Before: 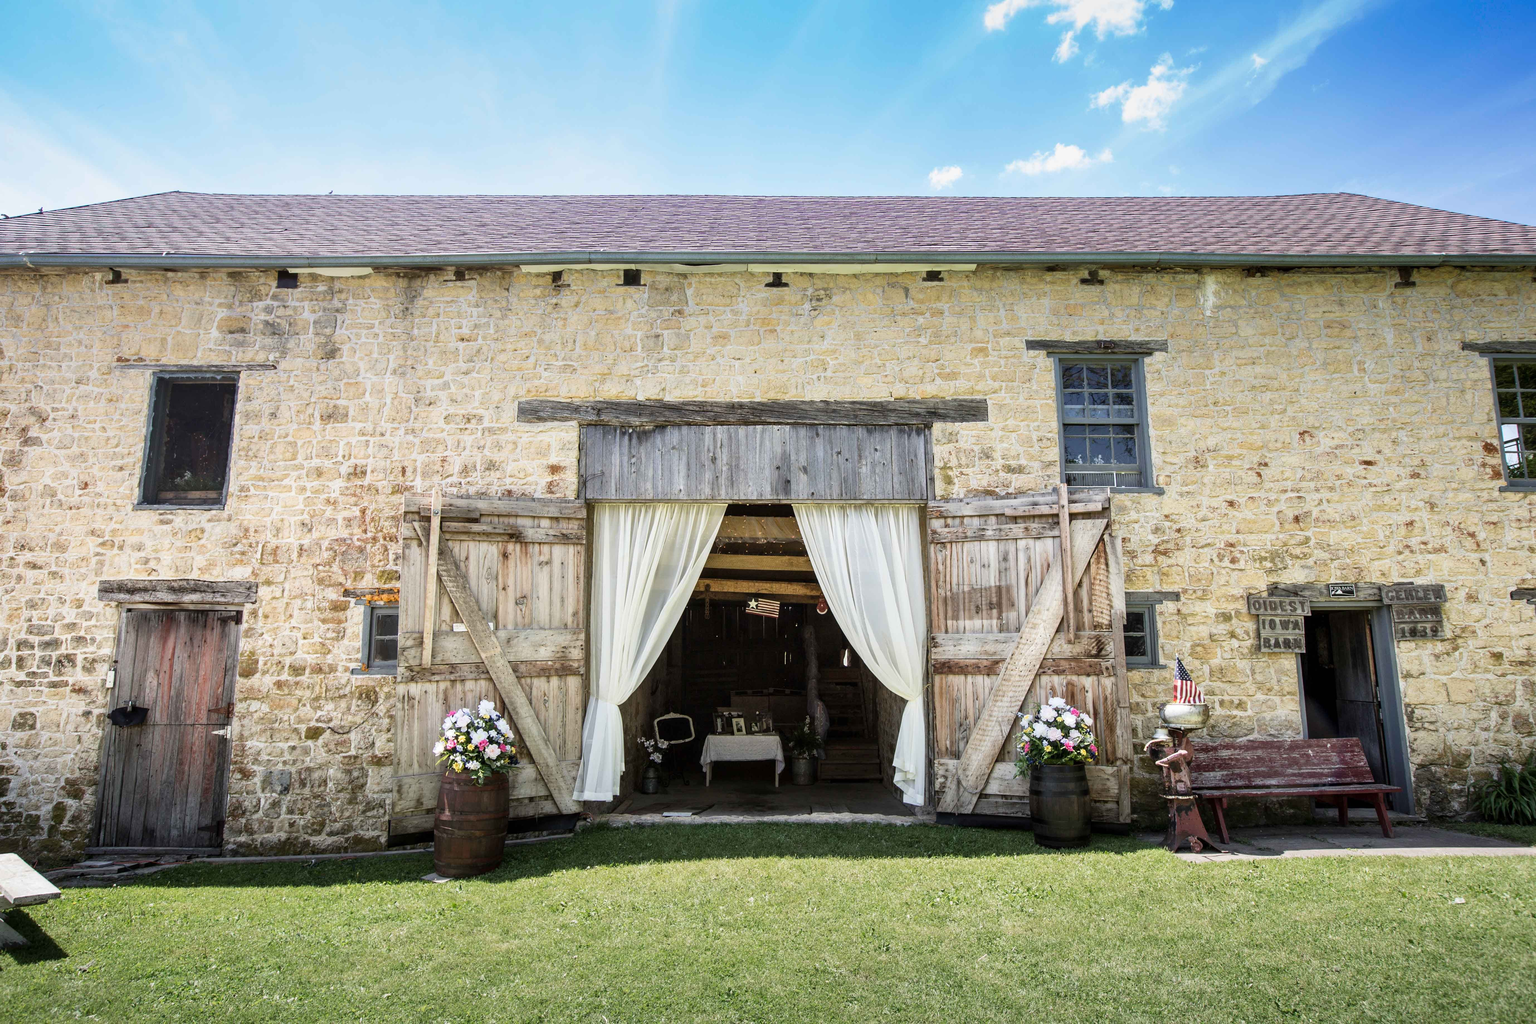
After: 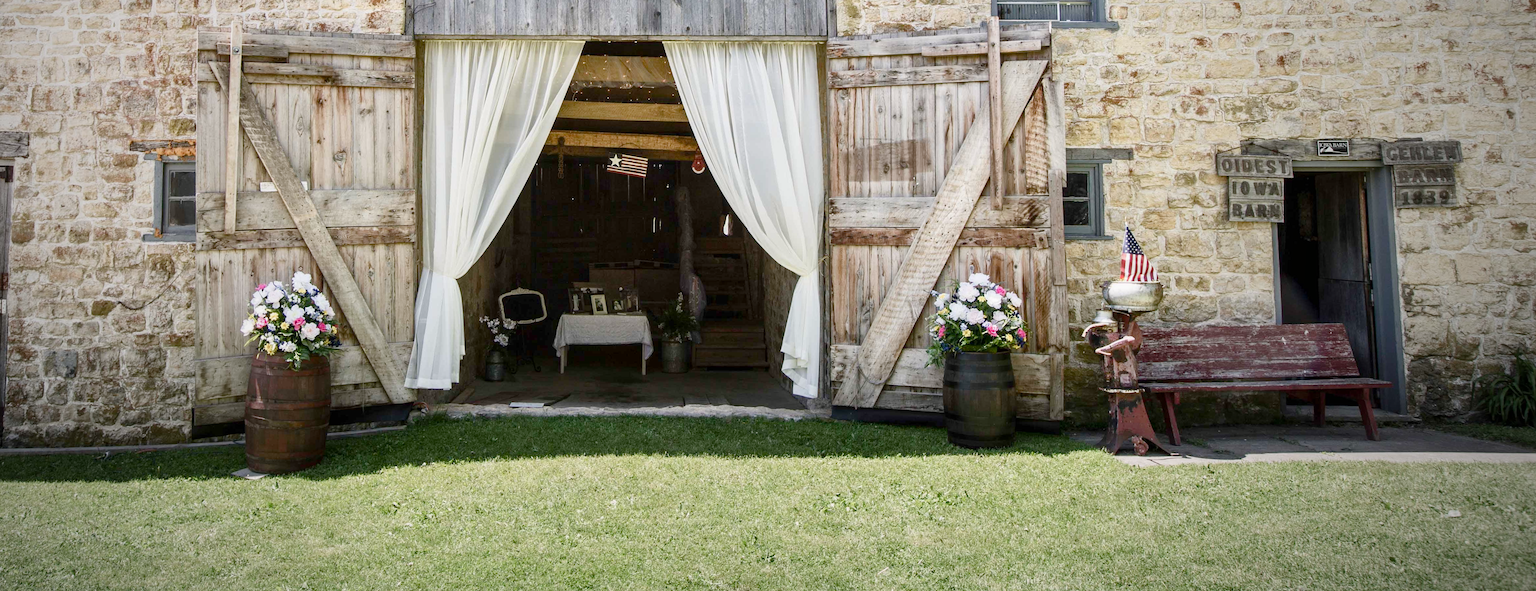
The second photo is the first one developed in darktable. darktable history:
contrast brightness saturation: contrast 0.07
exposure: exposure 0.207 EV, compensate highlight preservation false
color balance rgb: shadows lift › chroma 1%, shadows lift › hue 113°, highlights gain › chroma 0.2%, highlights gain › hue 333°, perceptual saturation grading › global saturation 20%, perceptual saturation grading › highlights -50%, perceptual saturation grading › shadows 25%, contrast -10%
vignetting: fall-off start 72.14%, fall-off radius 108.07%, brightness -0.713, saturation -0.488, center (-0.054, -0.359), width/height ratio 0.729
crop and rotate: left 13.306%, top 48.129%, bottom 2.928%
rotate and perspective: rotation 0.074°, lens shift (vertical) 0.096, lens shift (horizontal) -0.041, crop left 0.043, crop right 0.952, crop top 0.024, crop bottom 0.979
